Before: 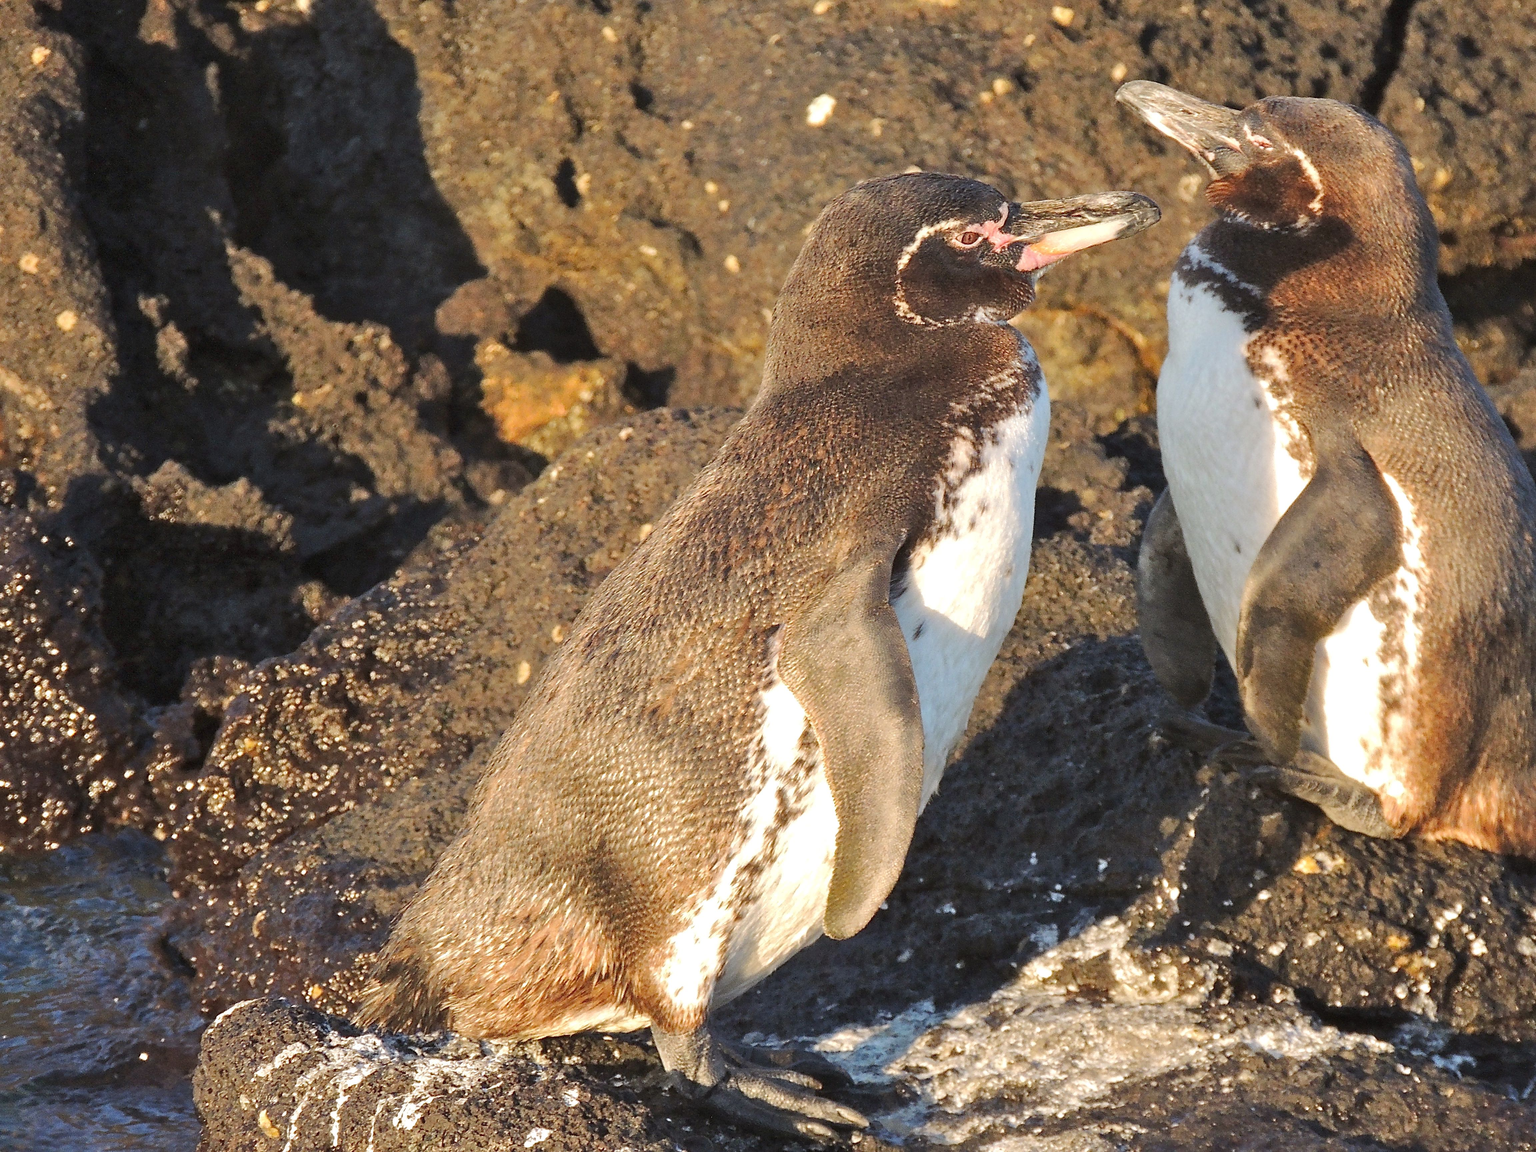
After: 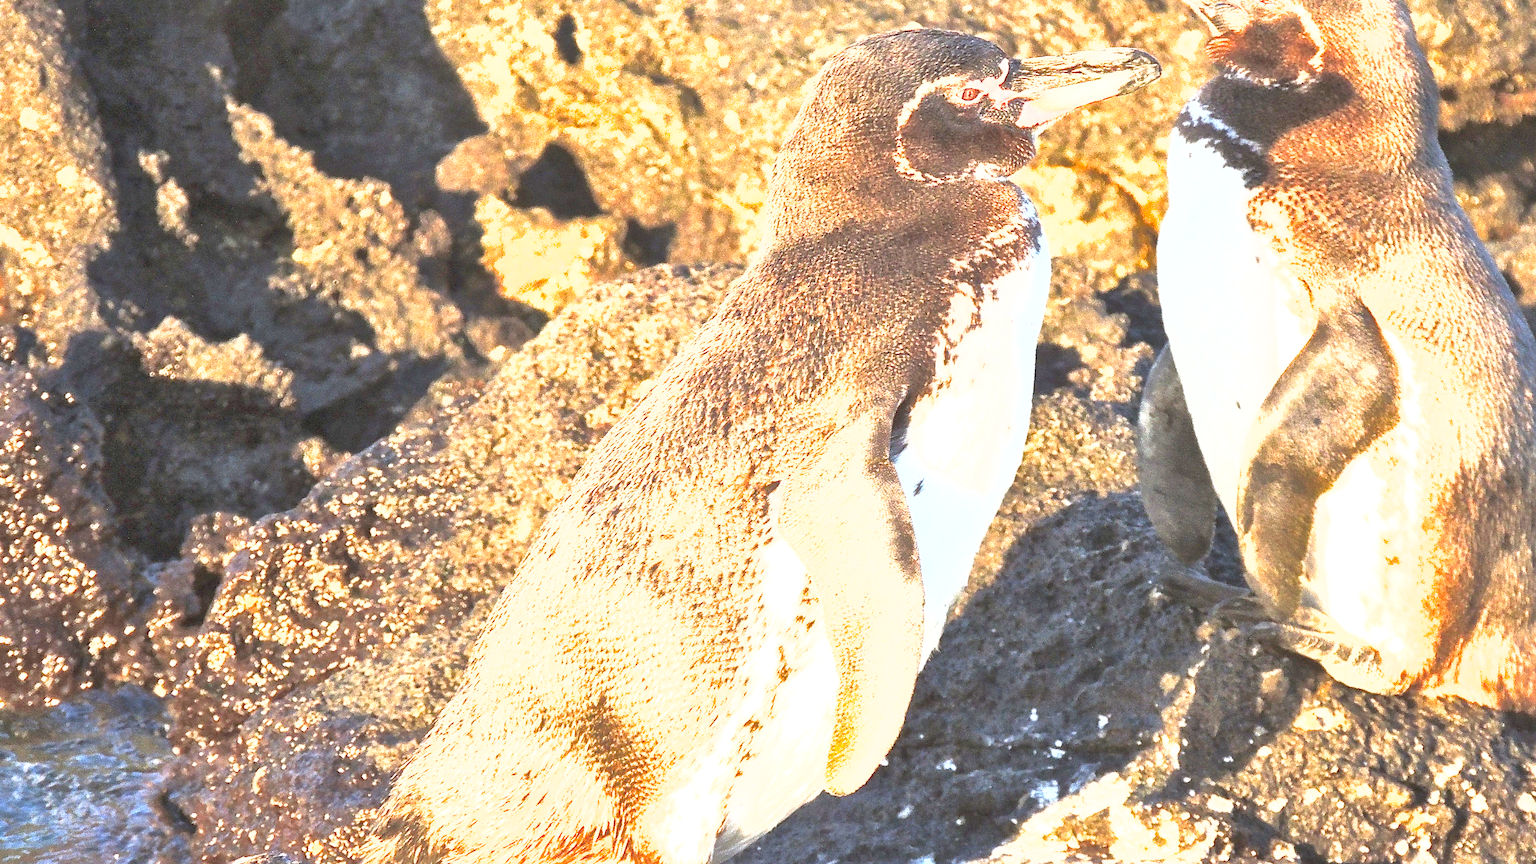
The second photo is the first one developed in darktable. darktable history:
exposure: exposure 2 EV, compensate highlight preservation false
shadows and highlights: on, module defaults
crop and rotate: top 12.5%, bottom 12.5%
